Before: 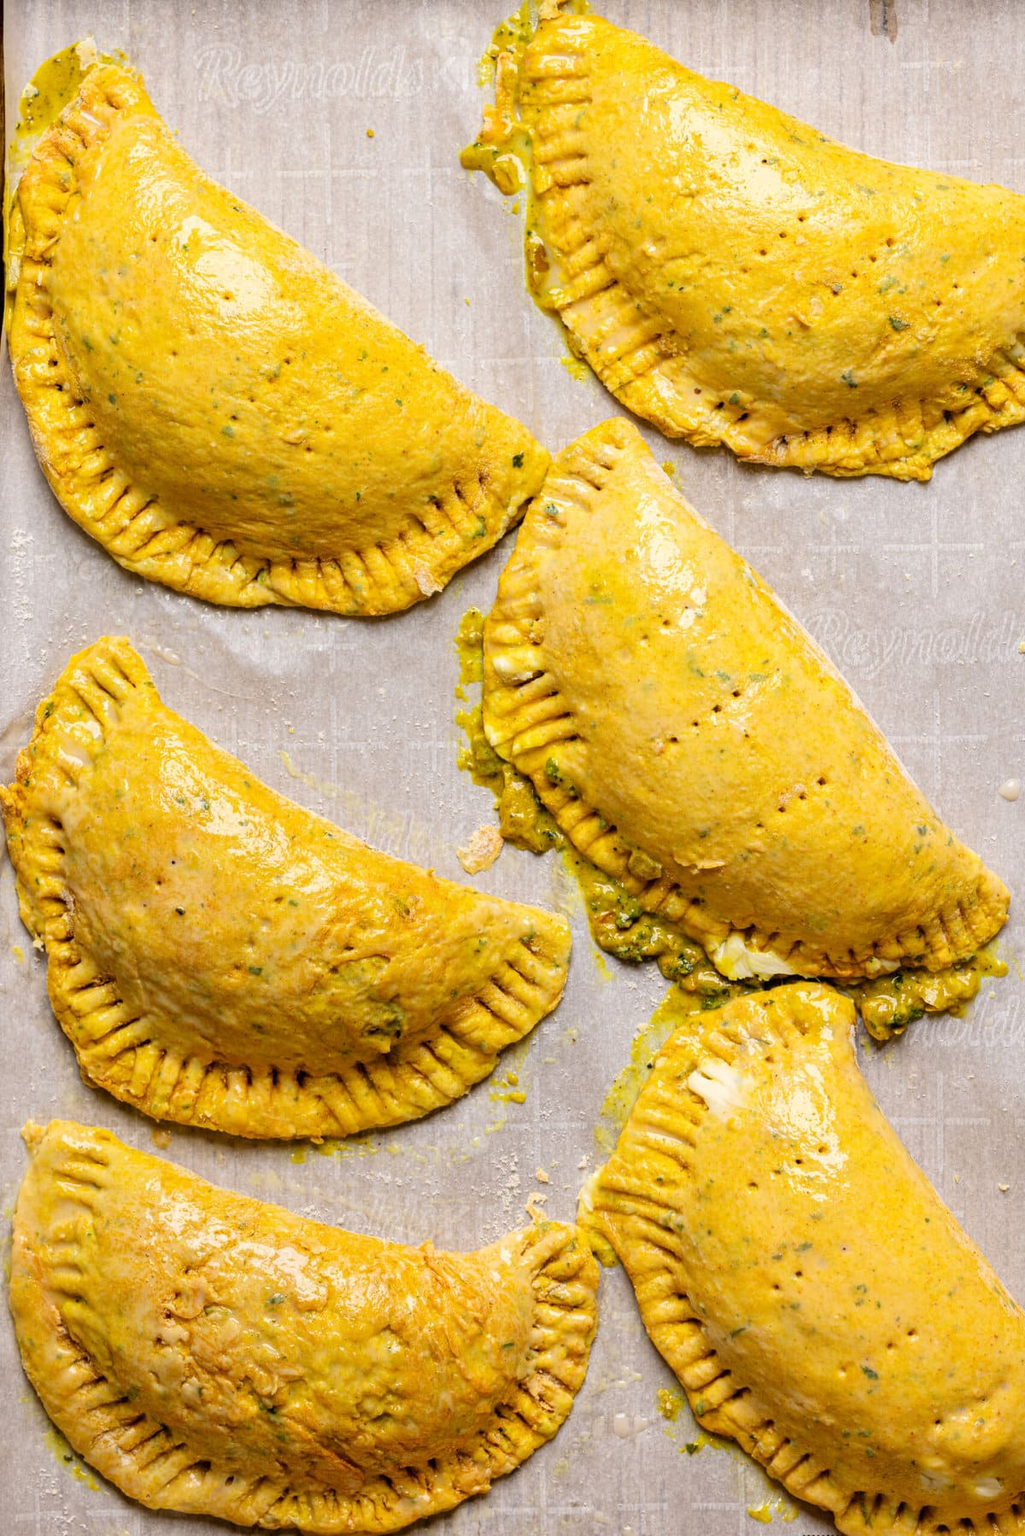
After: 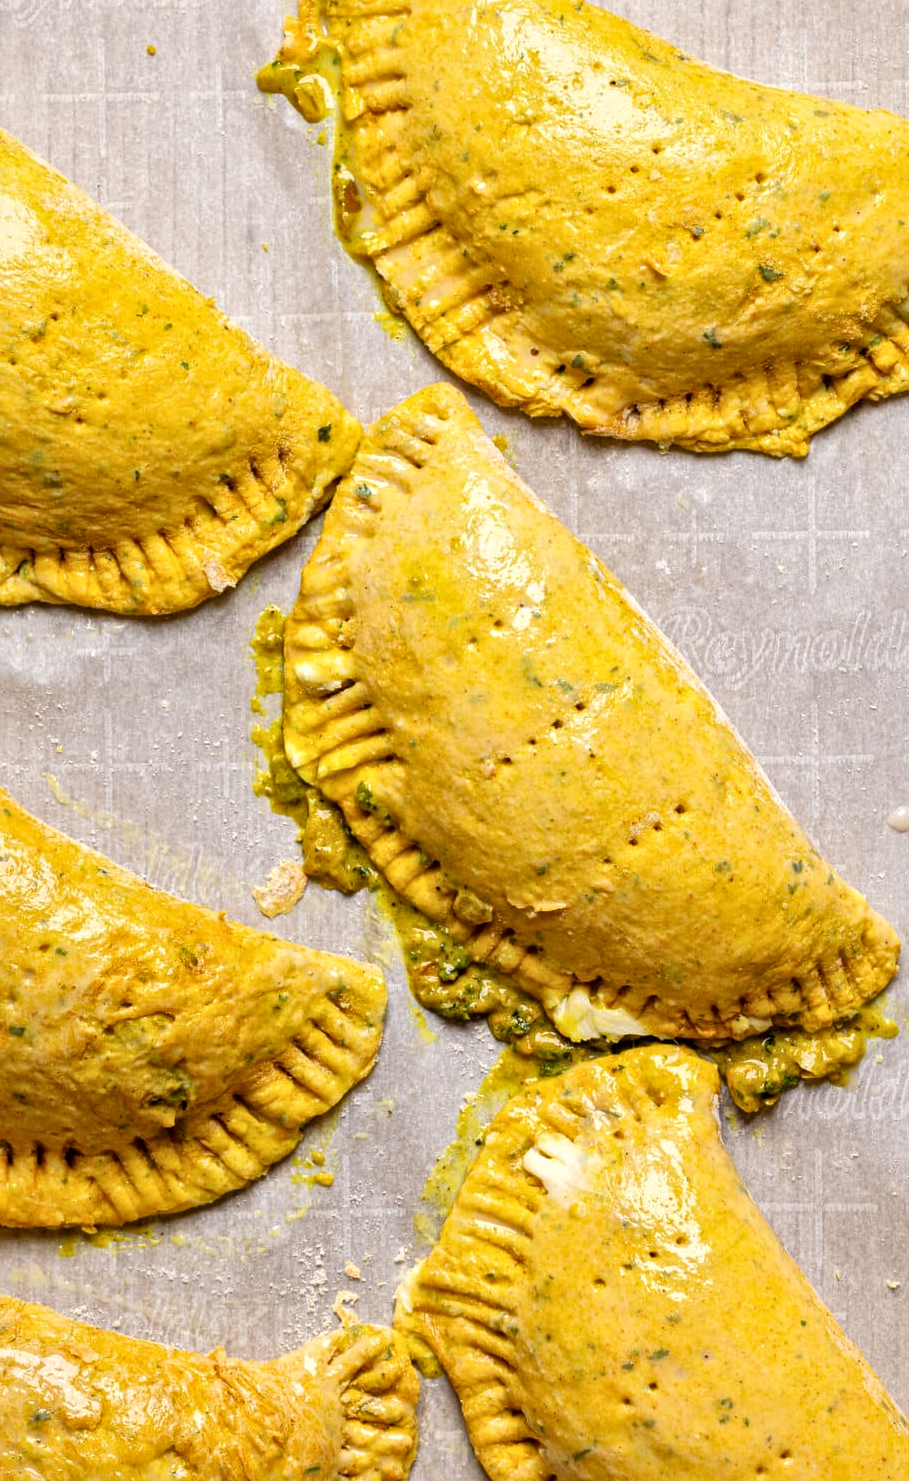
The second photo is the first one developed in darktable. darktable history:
local contrast: mode bilateral grid, contrast 20, coarseness 21, detail 150%, midtone range 0.2
crop: left 23.527%, top 5.917%, bottom 11.722%
